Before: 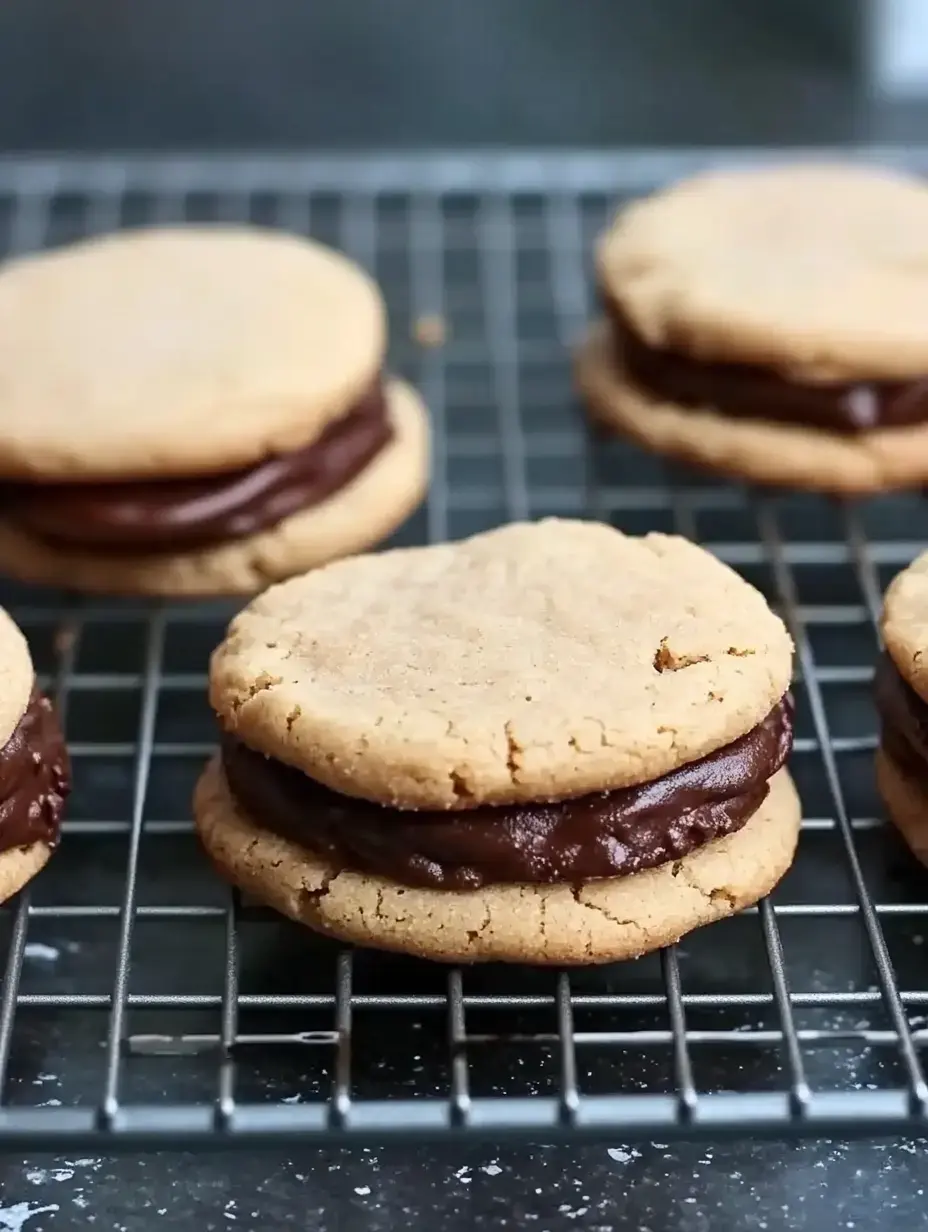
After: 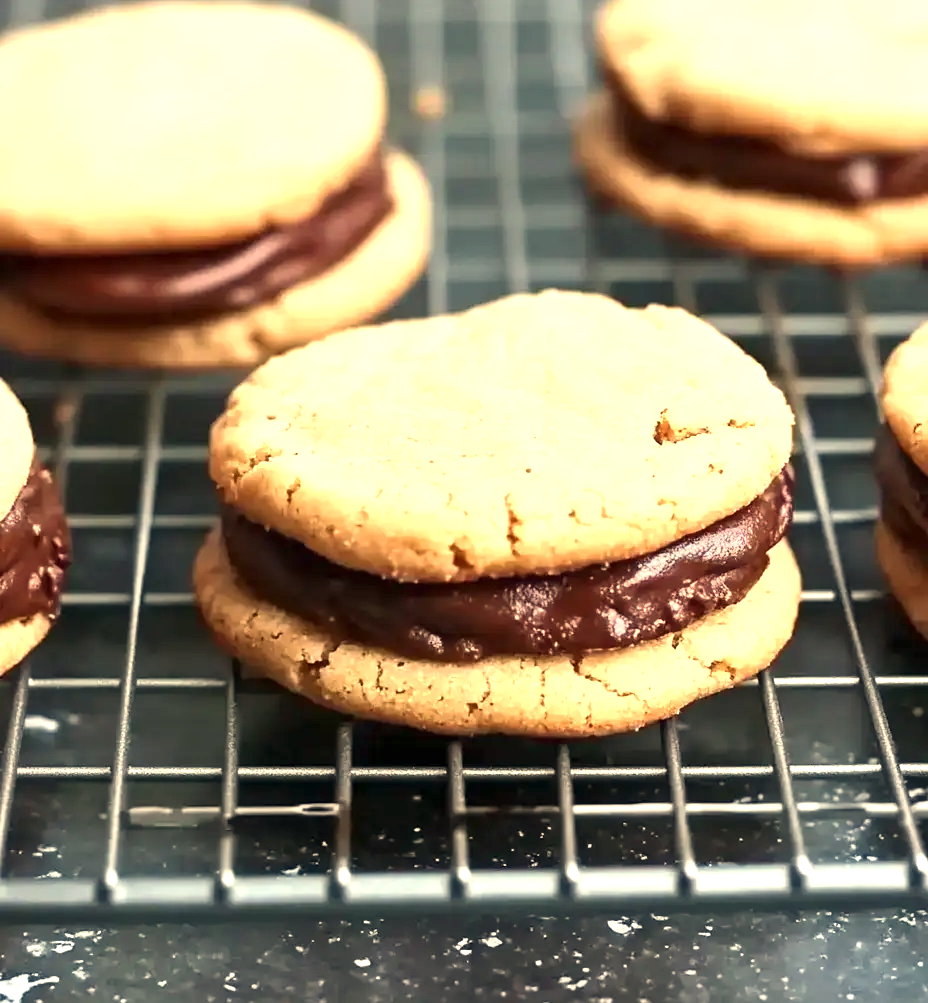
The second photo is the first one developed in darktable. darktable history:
white balance: red 1.123, blue 0.83
crop and rotate: top 18.507%
exposure: exposure 0.935 EV, compensate highlight preservation false
